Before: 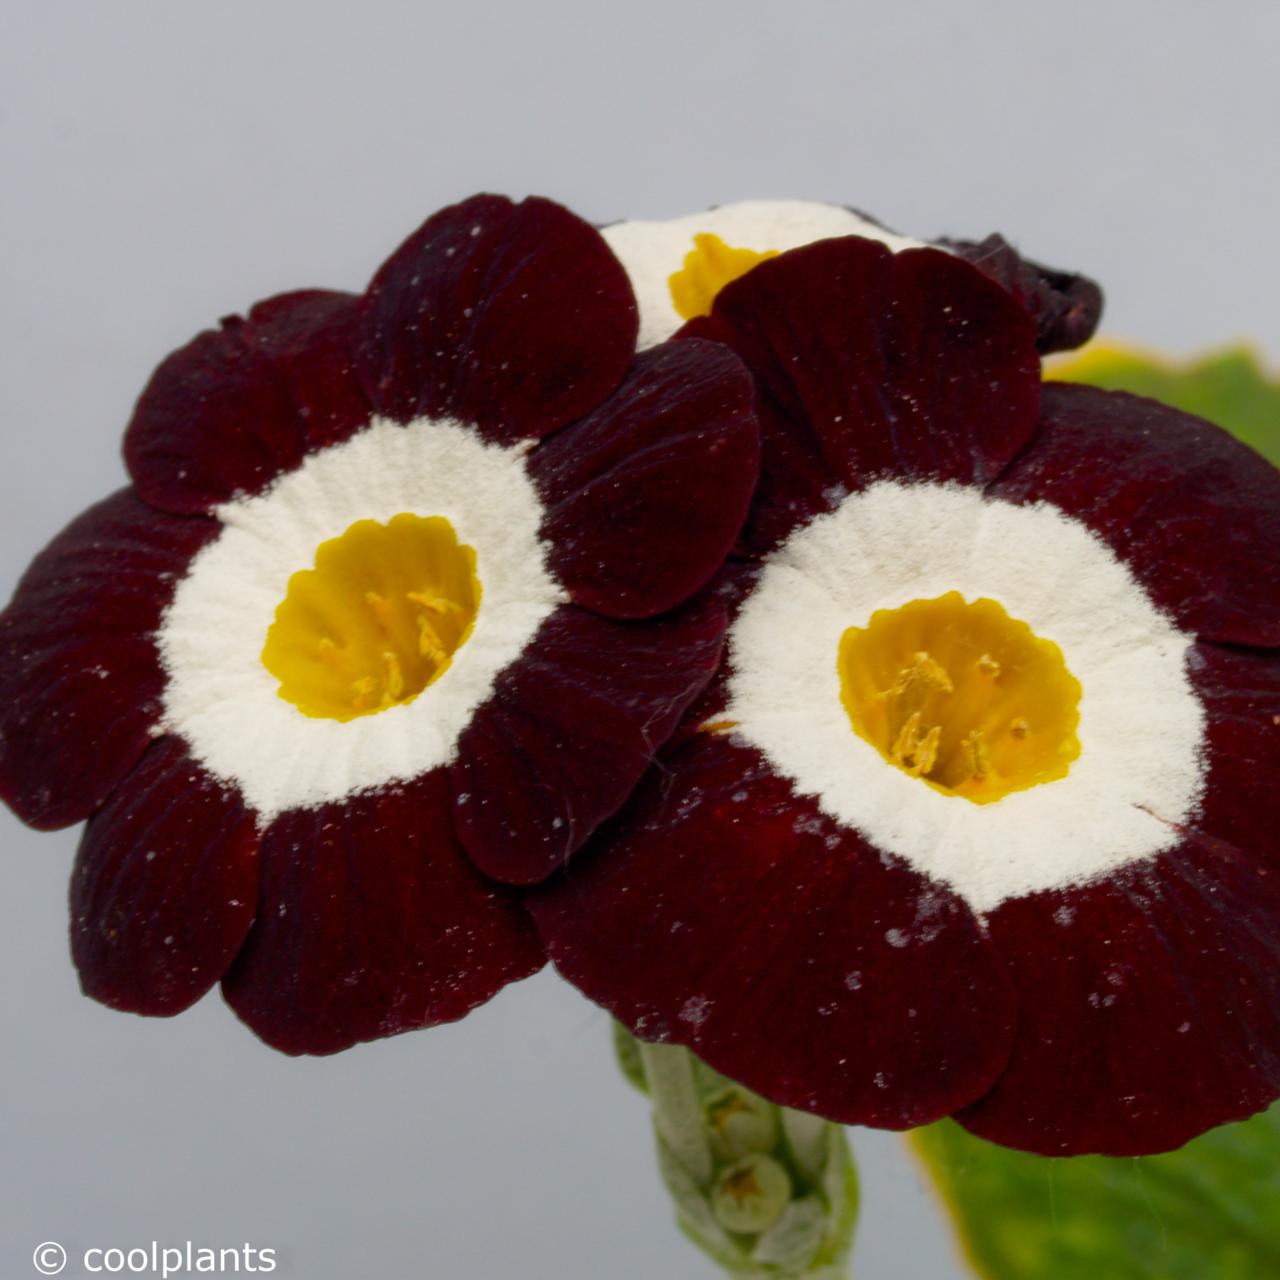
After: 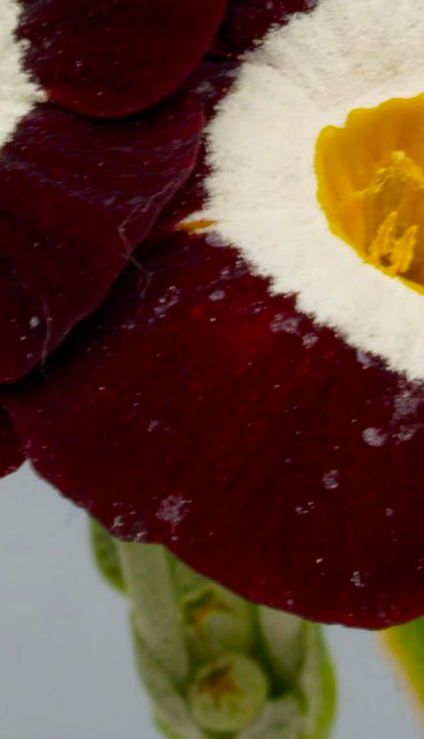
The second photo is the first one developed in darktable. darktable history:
crop: left 40.878%, top 39.176%, right 25.993%, bottom 3.081%
contrast brightness saturation: contrast 0.04, saturation 0.16
